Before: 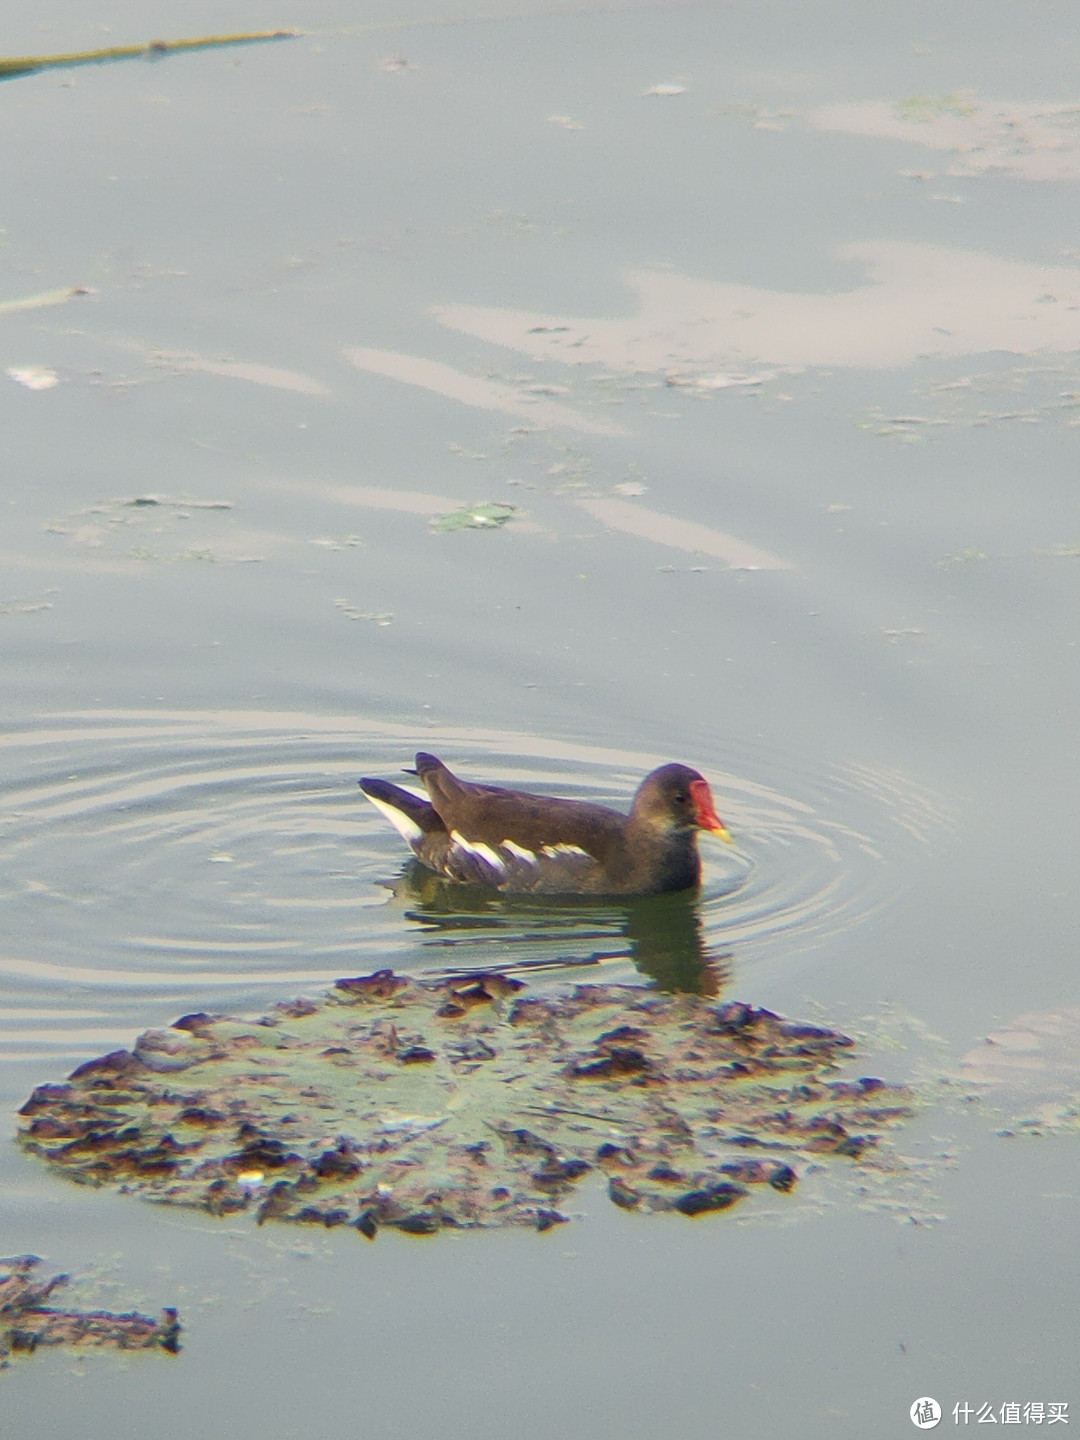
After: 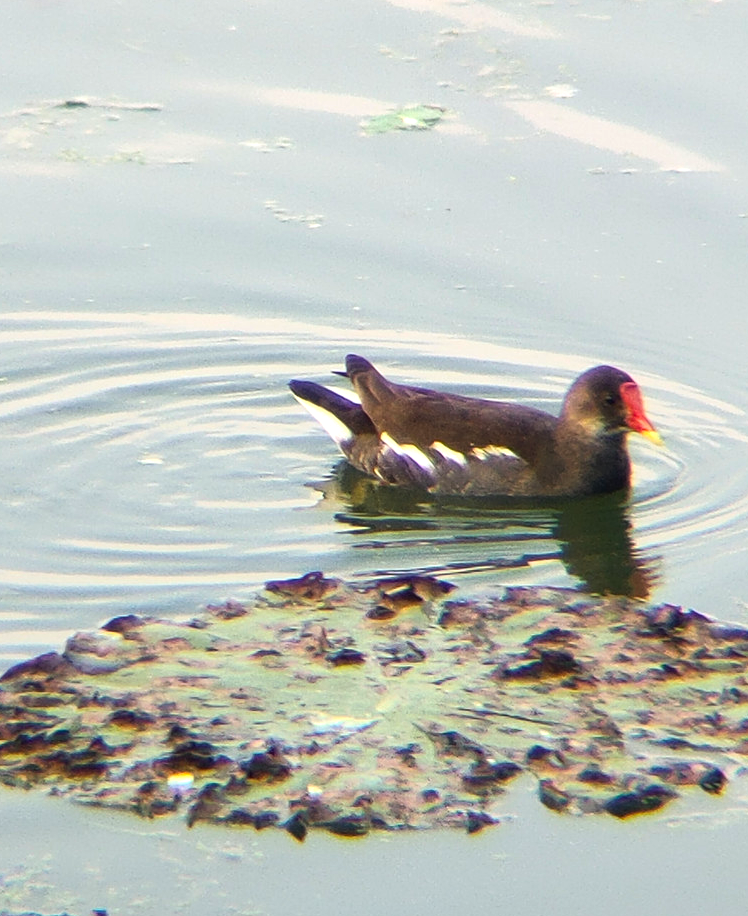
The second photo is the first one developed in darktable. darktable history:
tone equalizer: -8 EV -0.75 EV, -7 EV -0.7 EV, -6 EV -0.6 EV, -5 EV -0.4 EV, -3 EV 0.4 EV, -2 EV 0.6 EV, -1 EV 0.7 EV, +0 EV 0.75 EV, edges refinement/feathering 500, mask exposure compensation -1.57 EV, preserve details no
crop: left 6.488%, top 27.668%, right 24.183%, bottom 8.656%
